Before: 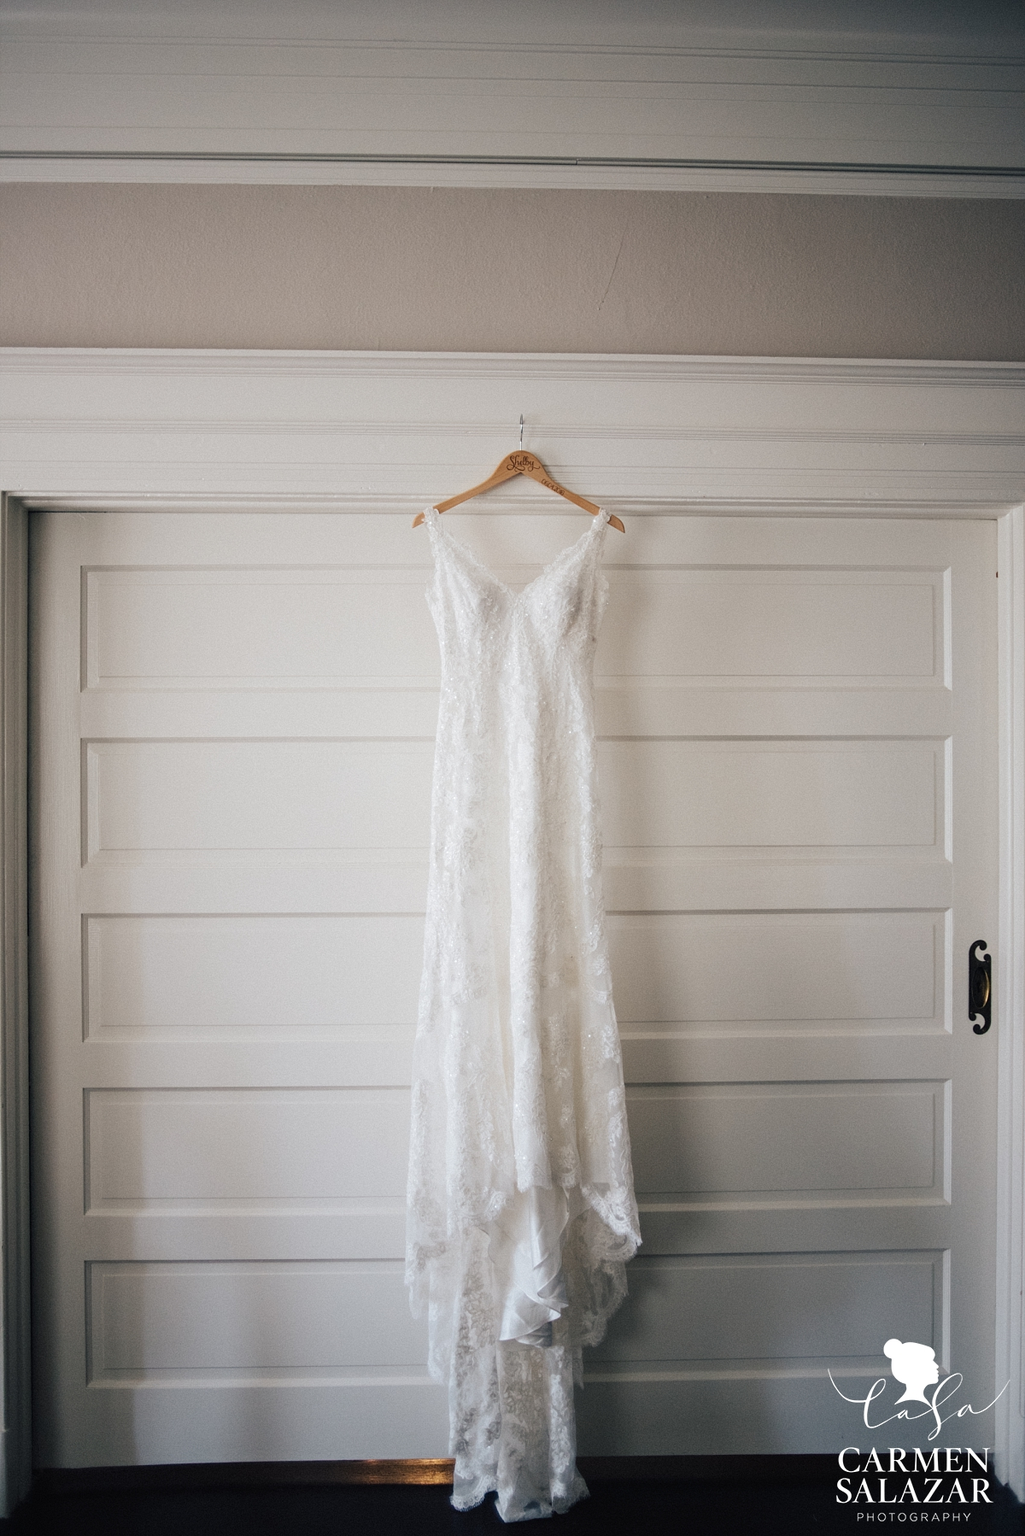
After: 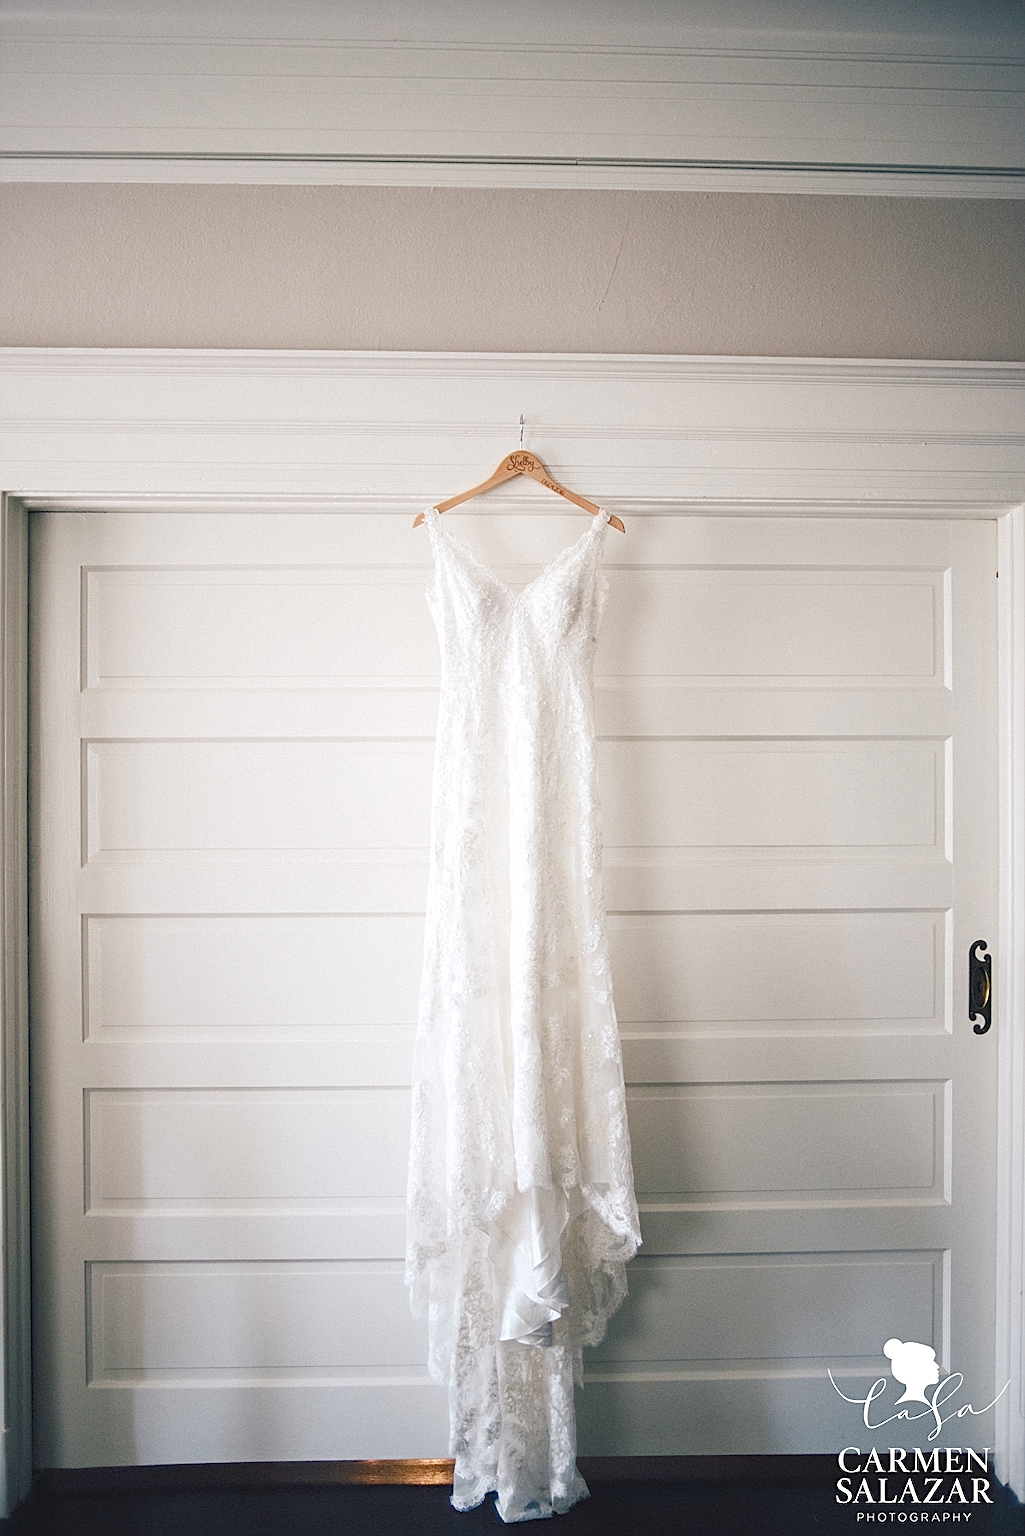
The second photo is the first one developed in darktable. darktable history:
color balance rgb: shadows lift › chroma 1%, shadows lift › hue 113°, highlights gain › chroma 0.2%, highlights gain › hue 333°, perceptual saturation grading › global saturation 20%, perceptual saturation grading › highlights -50%, perceptual saturation grading › shadows 25%, contrast -20%
sharpen: on, module defaults
exposure: exposure 1 EV, compensate highlight preservation false
